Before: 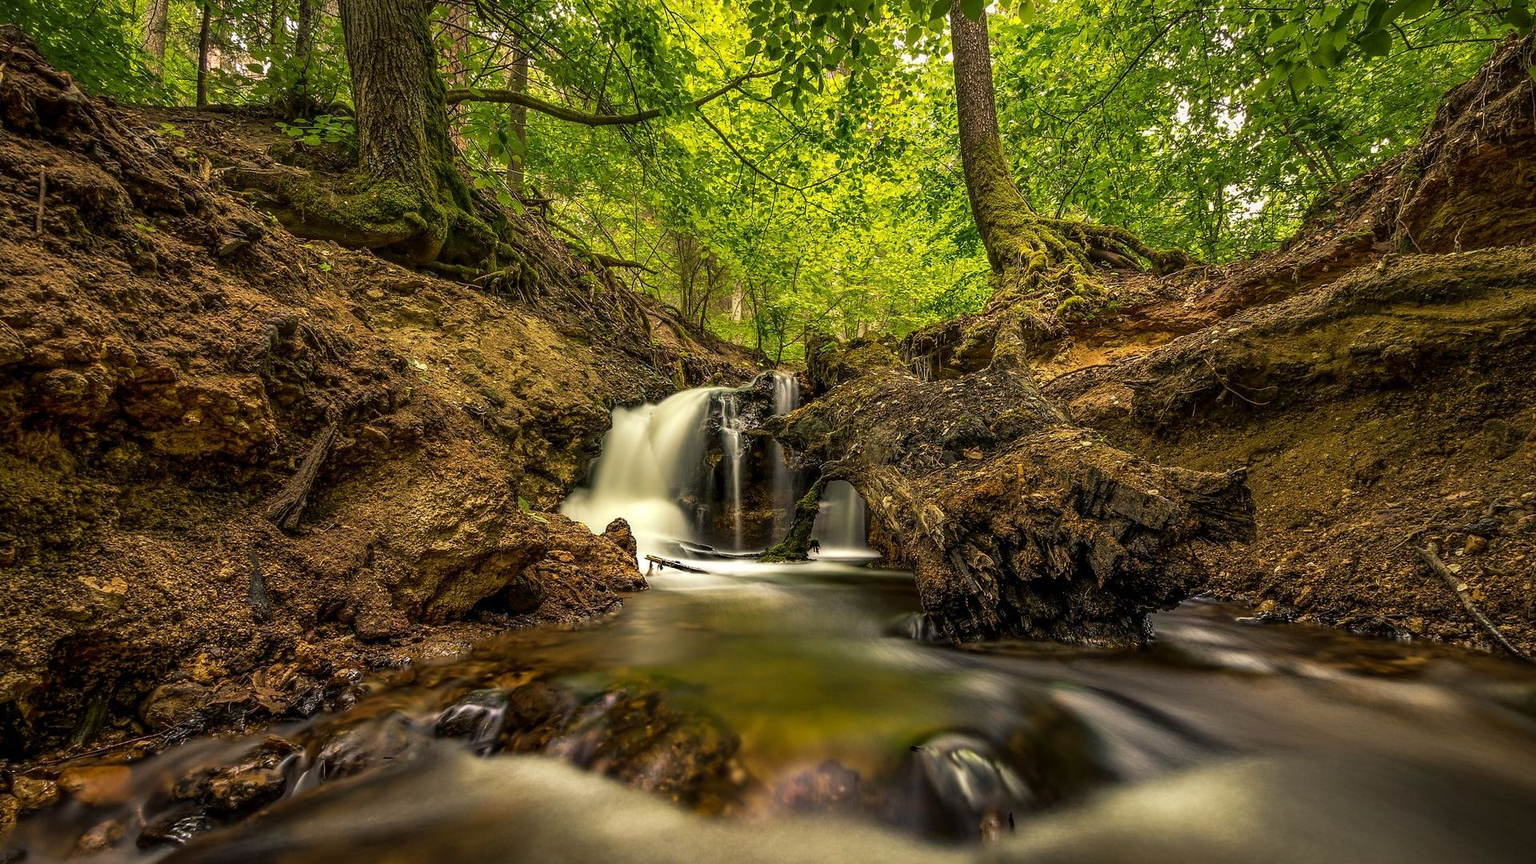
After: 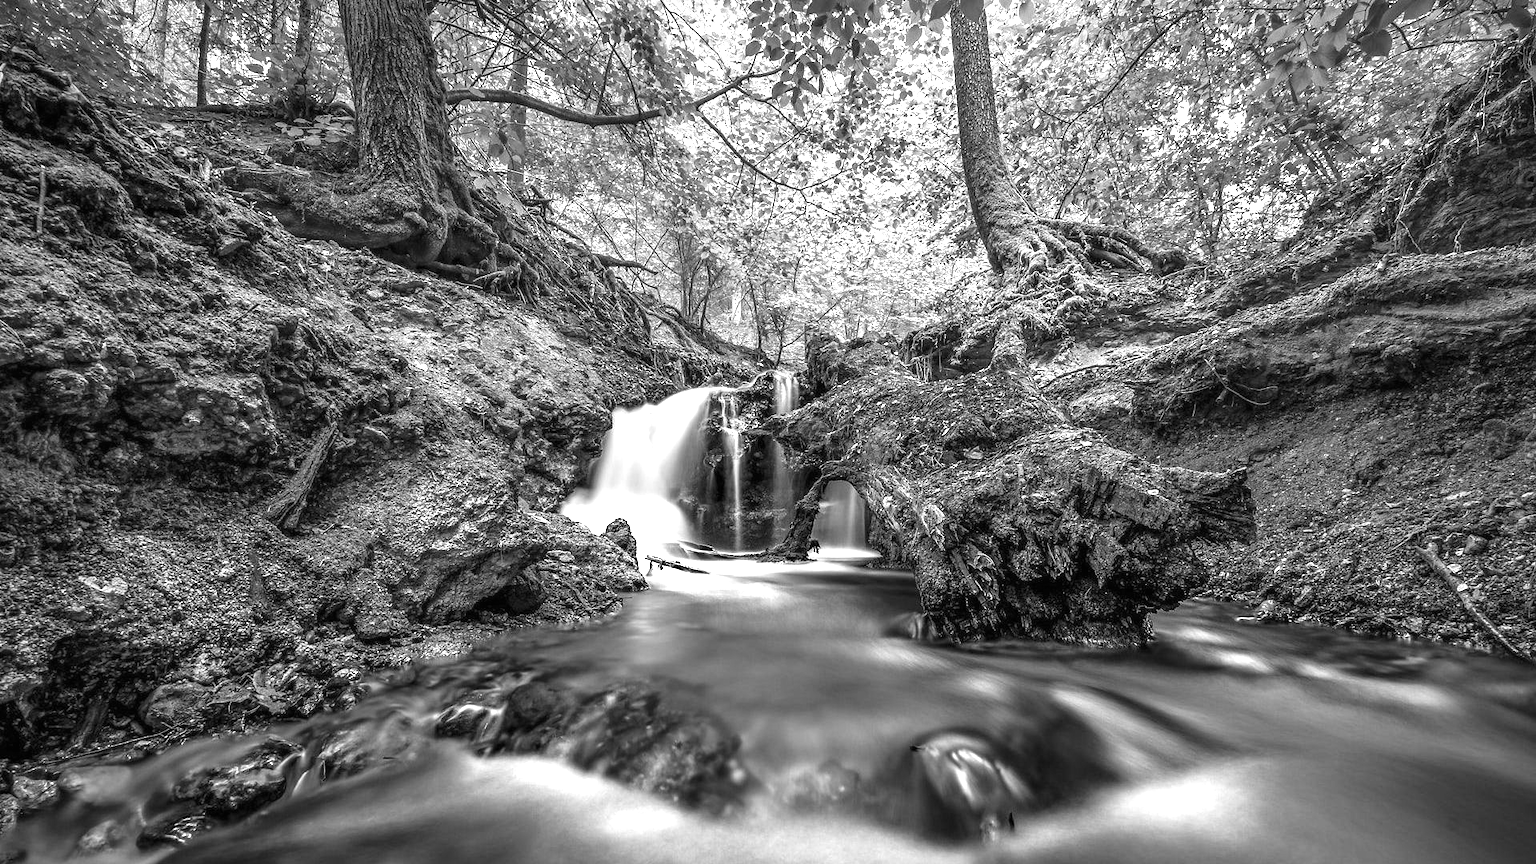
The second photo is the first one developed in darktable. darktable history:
tone equalizer: on, module defaults
monochrome: a 1.94, b -0.638
exposure: black level correction 0, exposure 1.2 EV, compensate exposure bias true, compensate highlight preservation false
